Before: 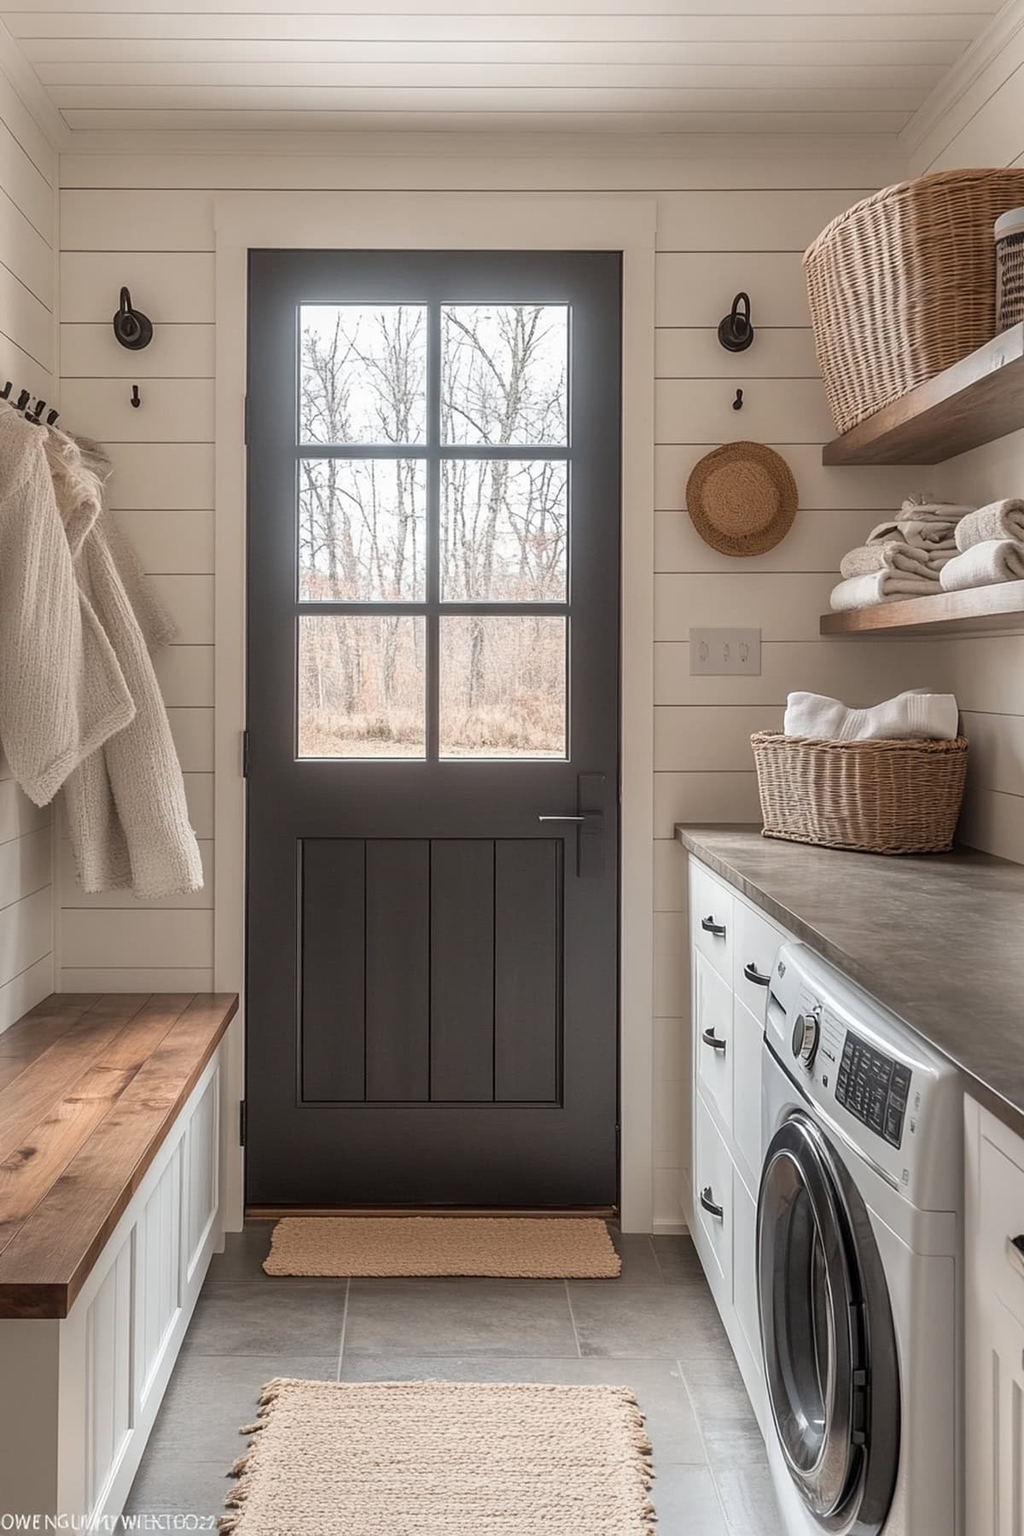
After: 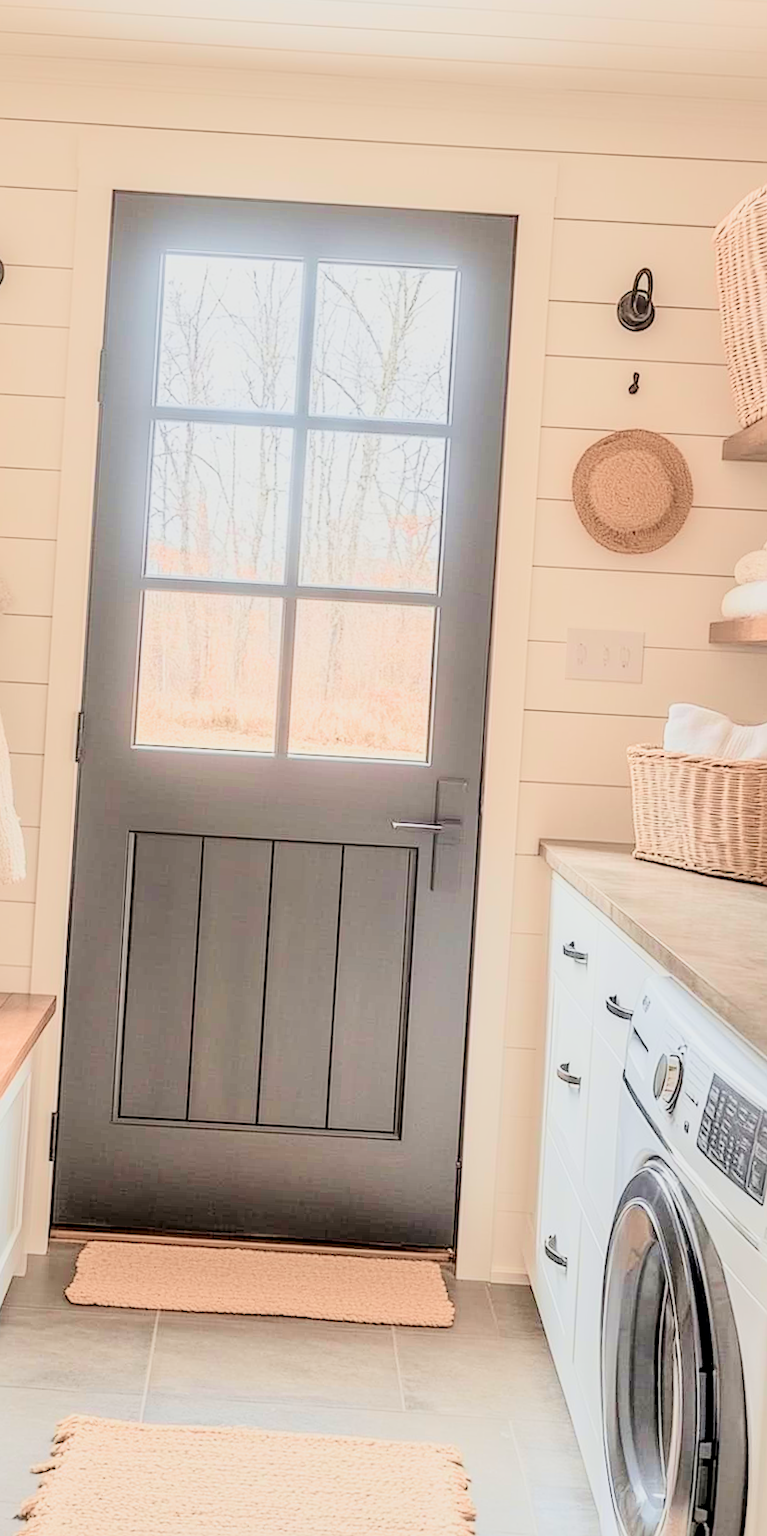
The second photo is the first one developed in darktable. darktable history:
local contrast: on, module defaults
crop and rotate: angle -3.27°, left 14.277%, top 0.028%, right 10.766%, bottom 0.028%
tone curve: curves: ch0 [(0, 0) (0.049, 0.01) (0.154, 0.081) (0.491, 0.519) (0.748, 0.765) (1, 0.919)]; ch1 [(0, 0) (0.172, 0.123) (0.317, 0.272) (0.401, 0.422) (0.499, 0.497) (0.531, 0.54) (0.615, 0.603) (0.741, 0.783) (1, 1)]; ch2 [(0, 0) (0.411, 0.424) (0.483, 0.478) (0.544, 0.56) (0.686, 0.638) (1, 1)], color space Lab, independent channels, preserve colors none
sharpen: amount 0.2
rgb levels: preserve colors sum RGB, levels [[0.038, 0.433, 0.934], [0, 0.5, 1], [0, 0.5, 1]]
filmic rgb: black relative exposure -7.65 EV, white relative exposure 4.56 EV, hardness 3.61, color science v6 (2022)
exposure: exposure 2.04 EV, compensate highlight preservation false
